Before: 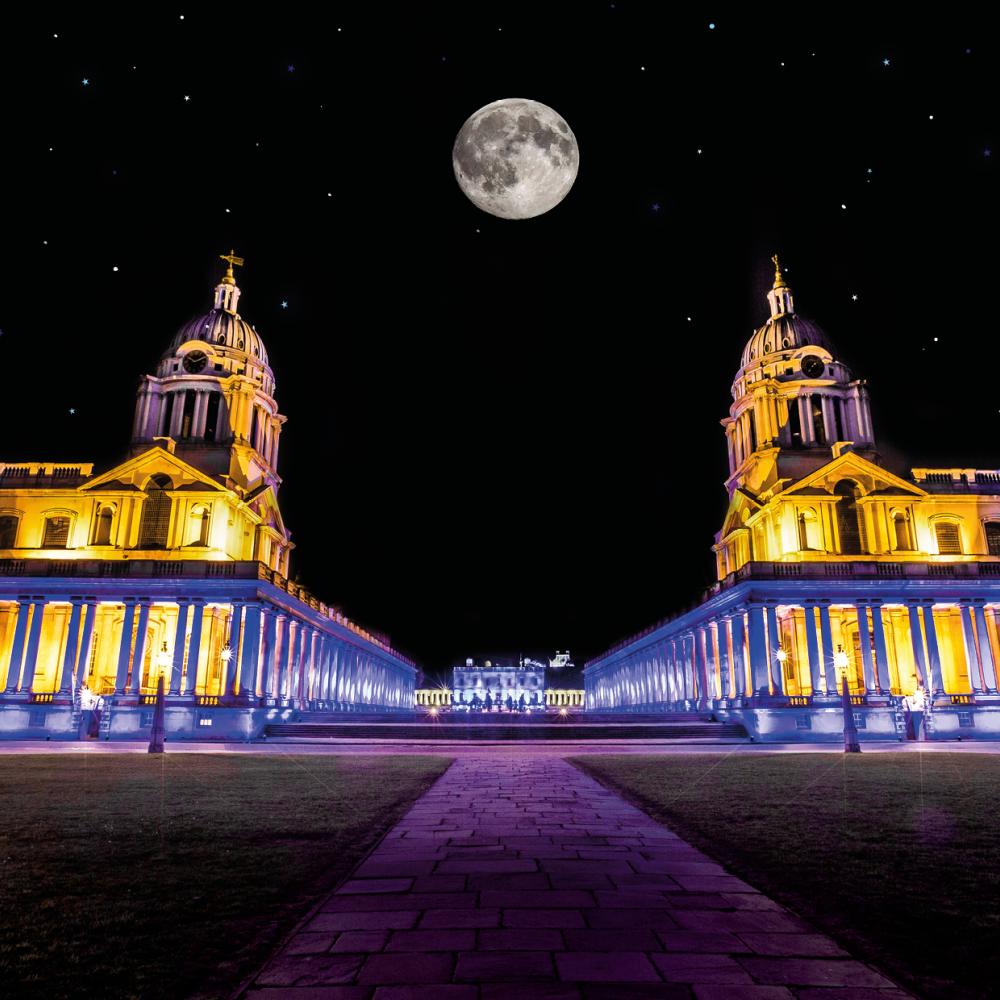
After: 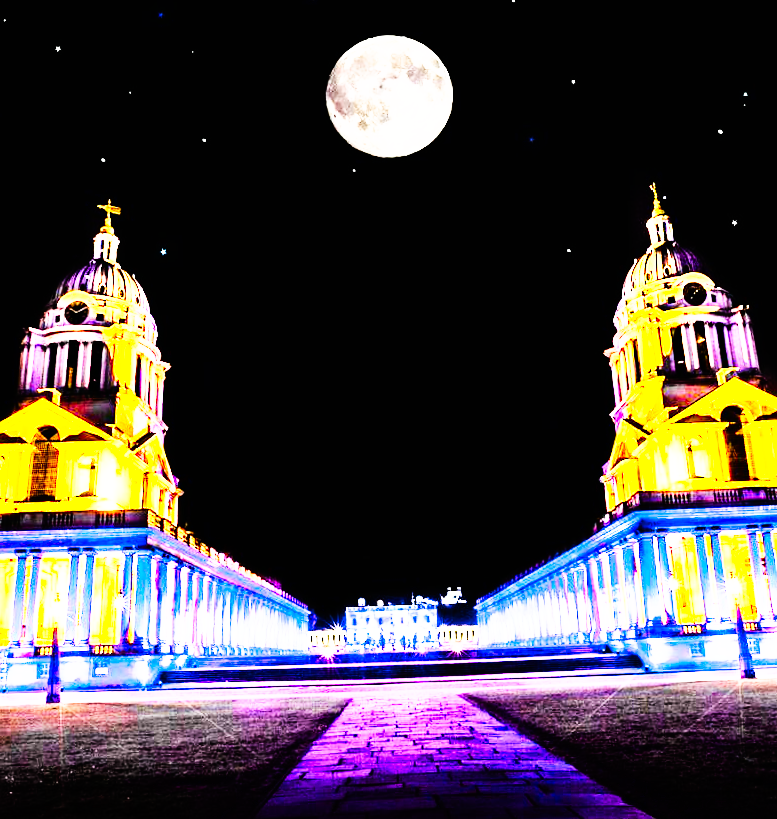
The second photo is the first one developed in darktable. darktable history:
crop: left 9.929%, top 3.475%, right 9.188%, bottom 9.529%
base curve: curves: ch0 [(0, 0) (0.007, 0.004) (0.027, 0.03) (0.046, 0.07) (0.207, 0.54) (0.442, 0.872) (0.673, 0.972) (1, 1)], preserve colors none
exposure: black level correction 0.001, exposure 0.5 EV, compensate exposure bias true, compensate highlight preservation false
rgb curve: curves: ch0 [(0, 0) (0.21, 0.15) (0.24, 0.21) (0.5, 0.75) (0.75, 0.96) (0.89, 0.99) (1, 1)]; ch1 [(0, 0.02) (0.21, 0.13) (0.25, 0.2) (0.5, 0.67) (0.75, 0.9) (0.89, 0.97) (1, 1)]; ch2 [(0, 0.02) (0.21, 0.13) (0.25, 0.2) (0.5, 0.67) (0.75, 0.9) (0.89, 0.97) (1, 1)], compensate middle gray true
rotate and perspective: rotation -2.12°, lens shift (vertical) 0.009, lens shift (horizontal) -0.008, automatic cropping original format, crop left 0.036, crop right 0.964, crop top 0.05, crop bottom 0.959
color contrast: green-magenta contrast 1.55, blue-yellow contrast 1.83
